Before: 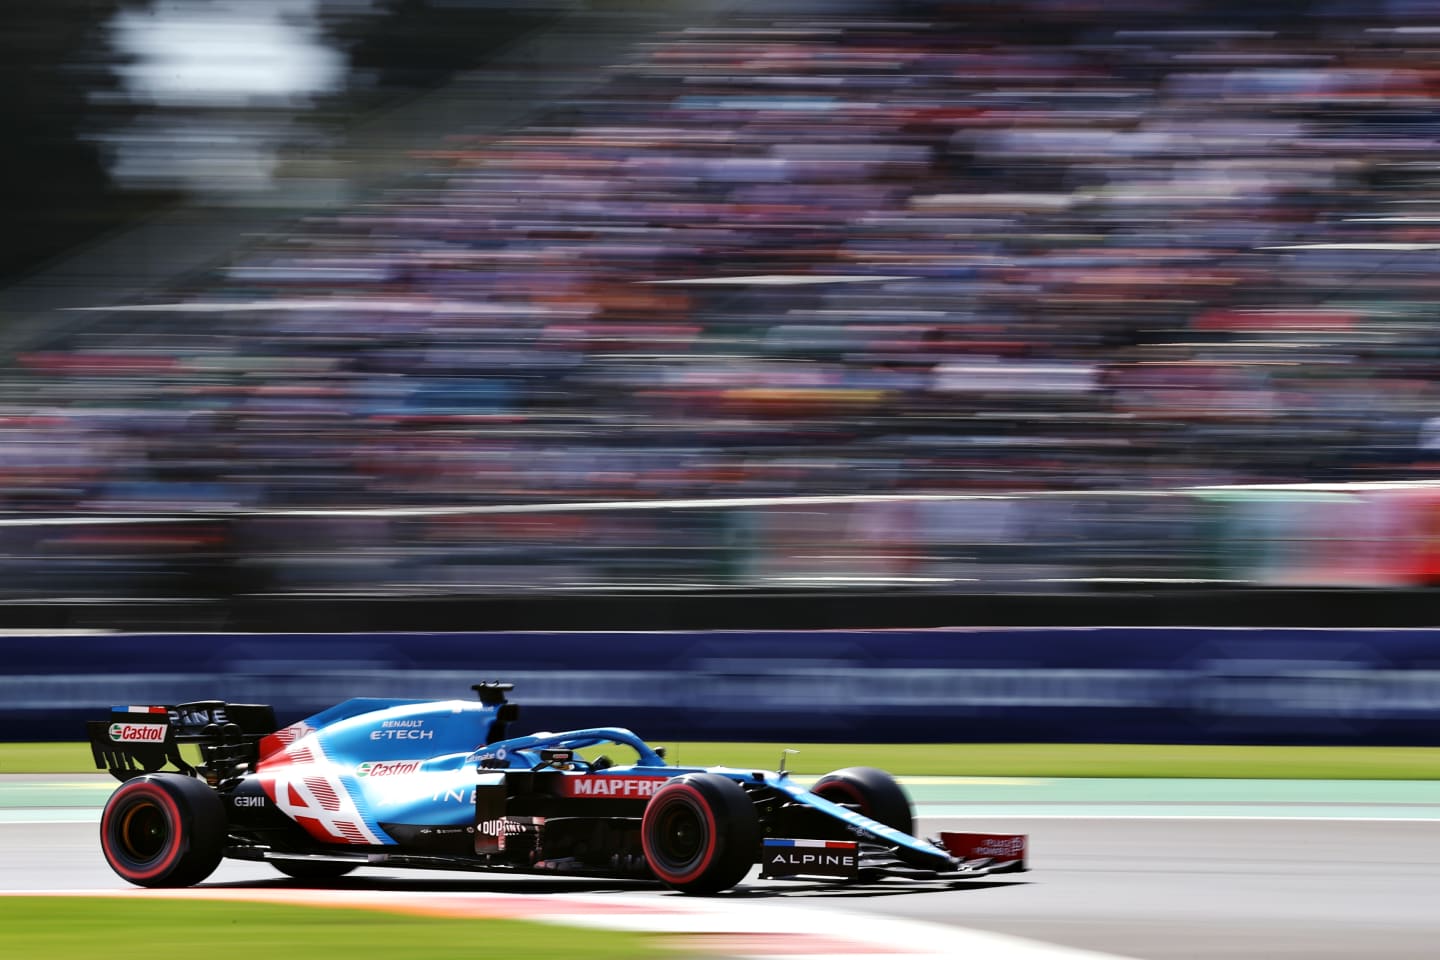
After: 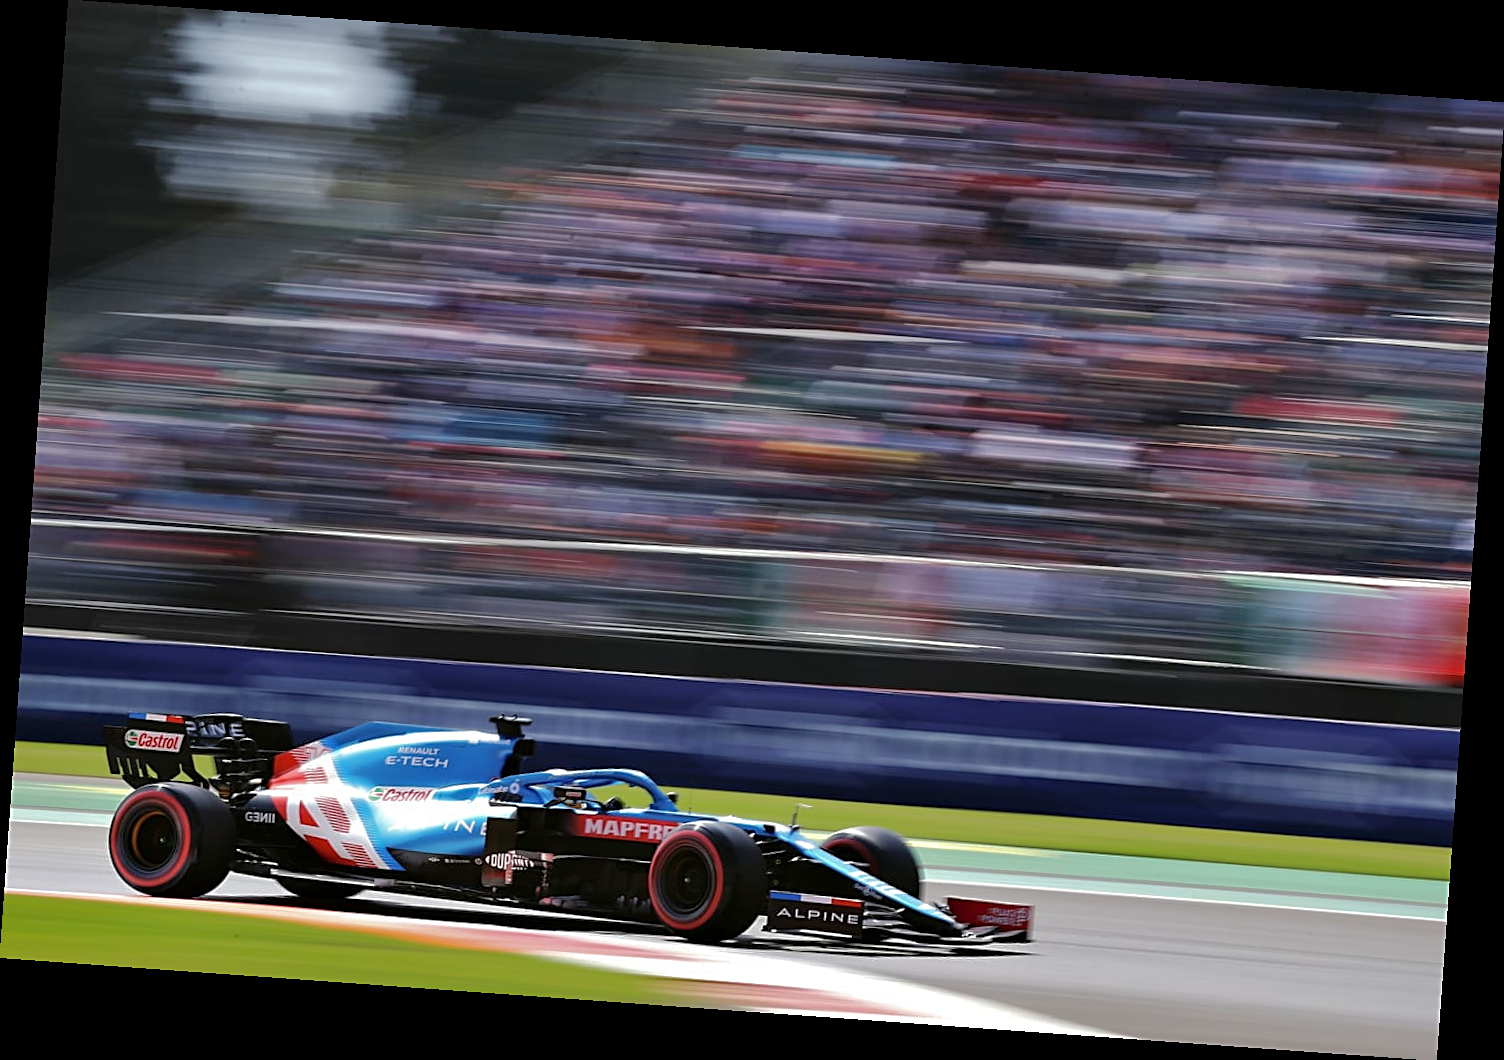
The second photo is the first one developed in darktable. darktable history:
rotate and perspective: rotation 4.1°, automatic cropping off
shadows and highlights: shadows 40, highlights -60
sharpen: on, module defaults
